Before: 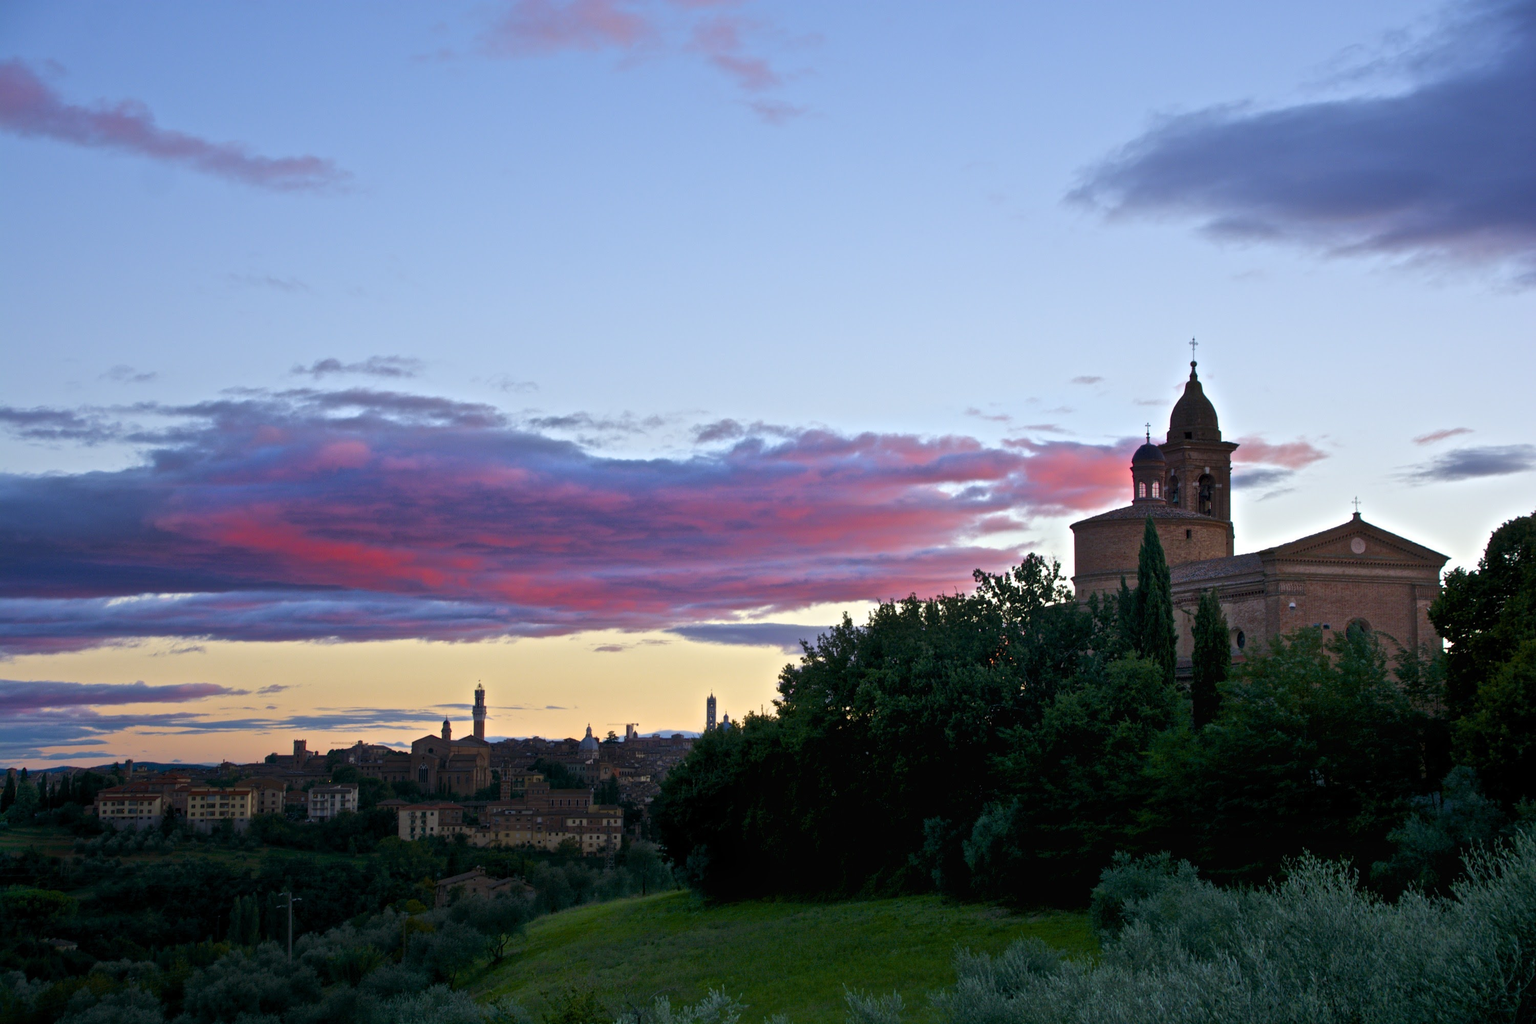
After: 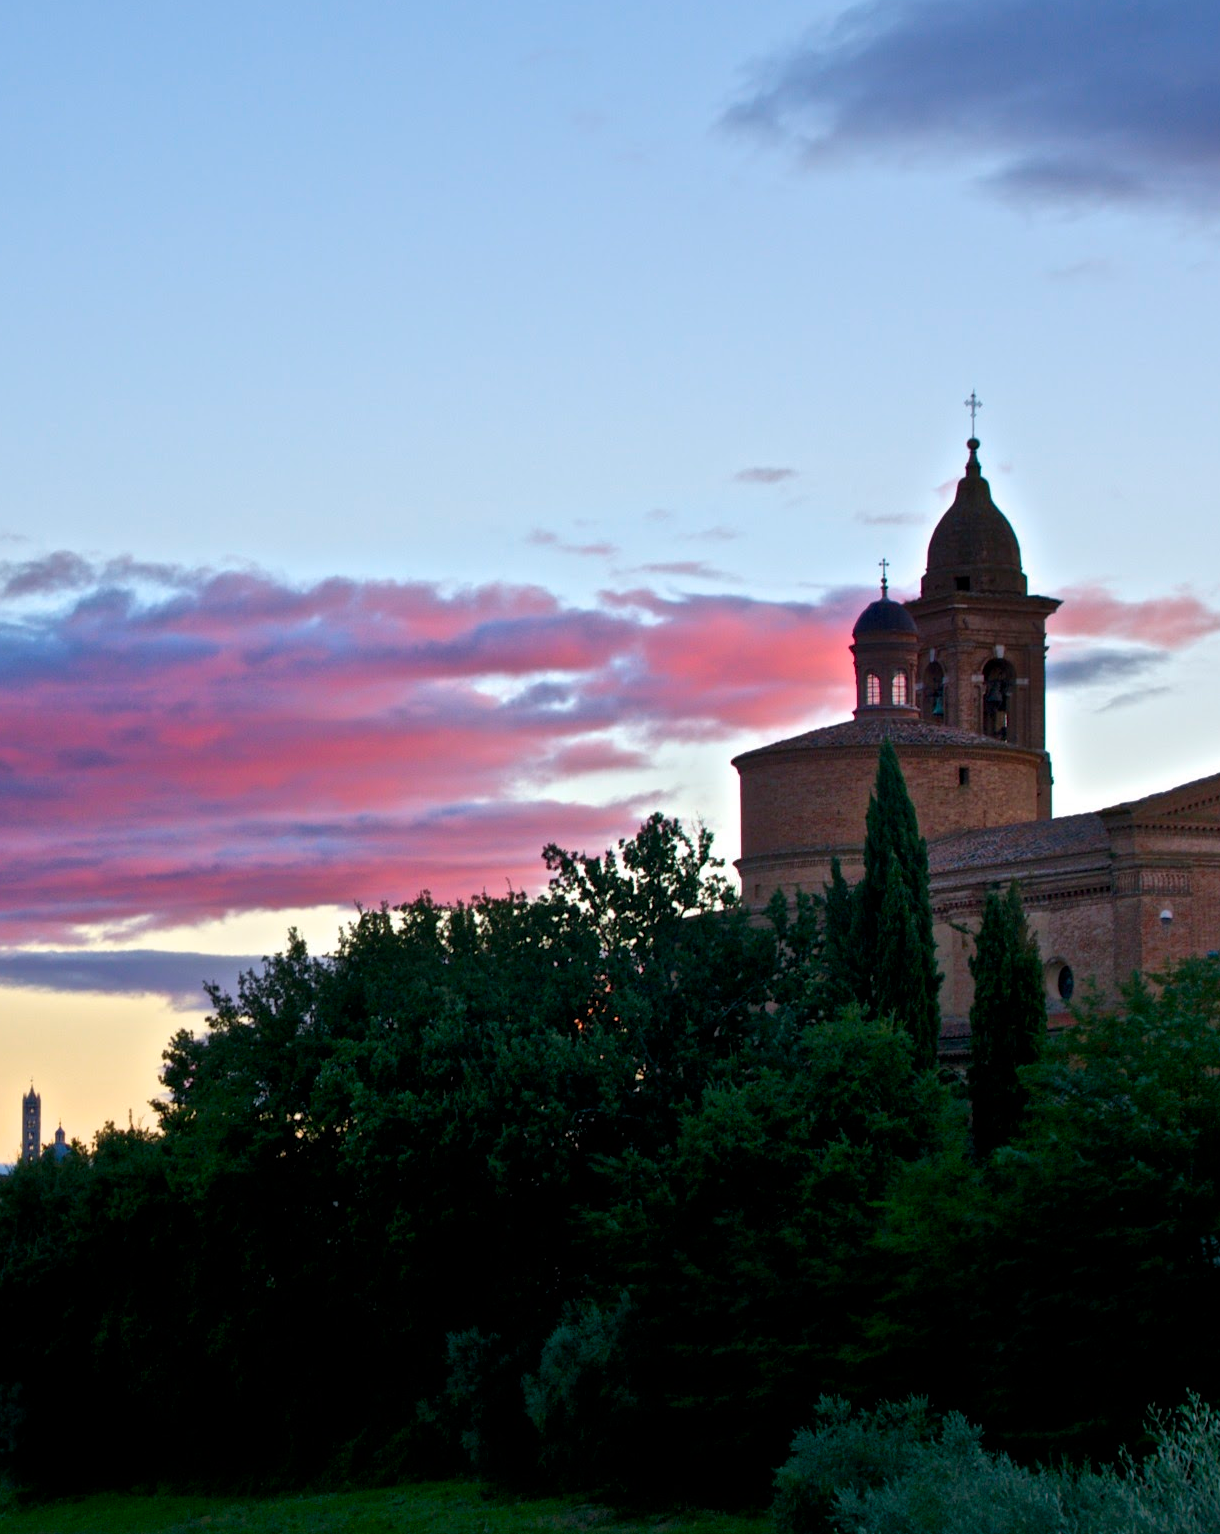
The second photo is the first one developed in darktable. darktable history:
crop: left 45.277%, top 13.392%, right 14.03%, bottom 9.894%
